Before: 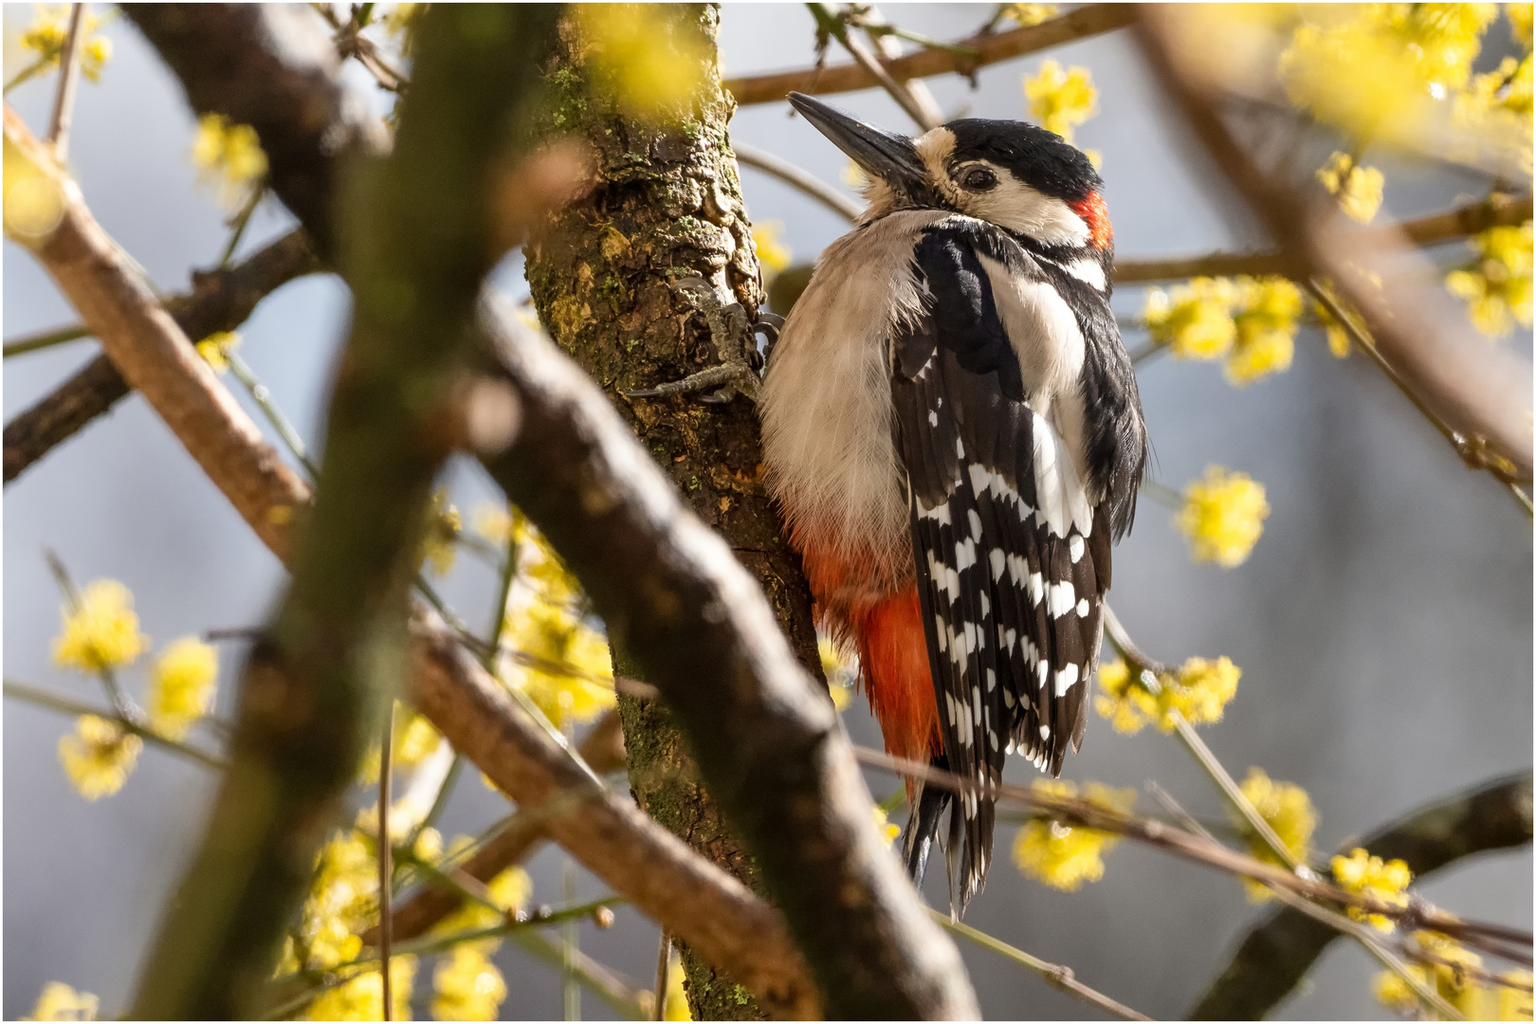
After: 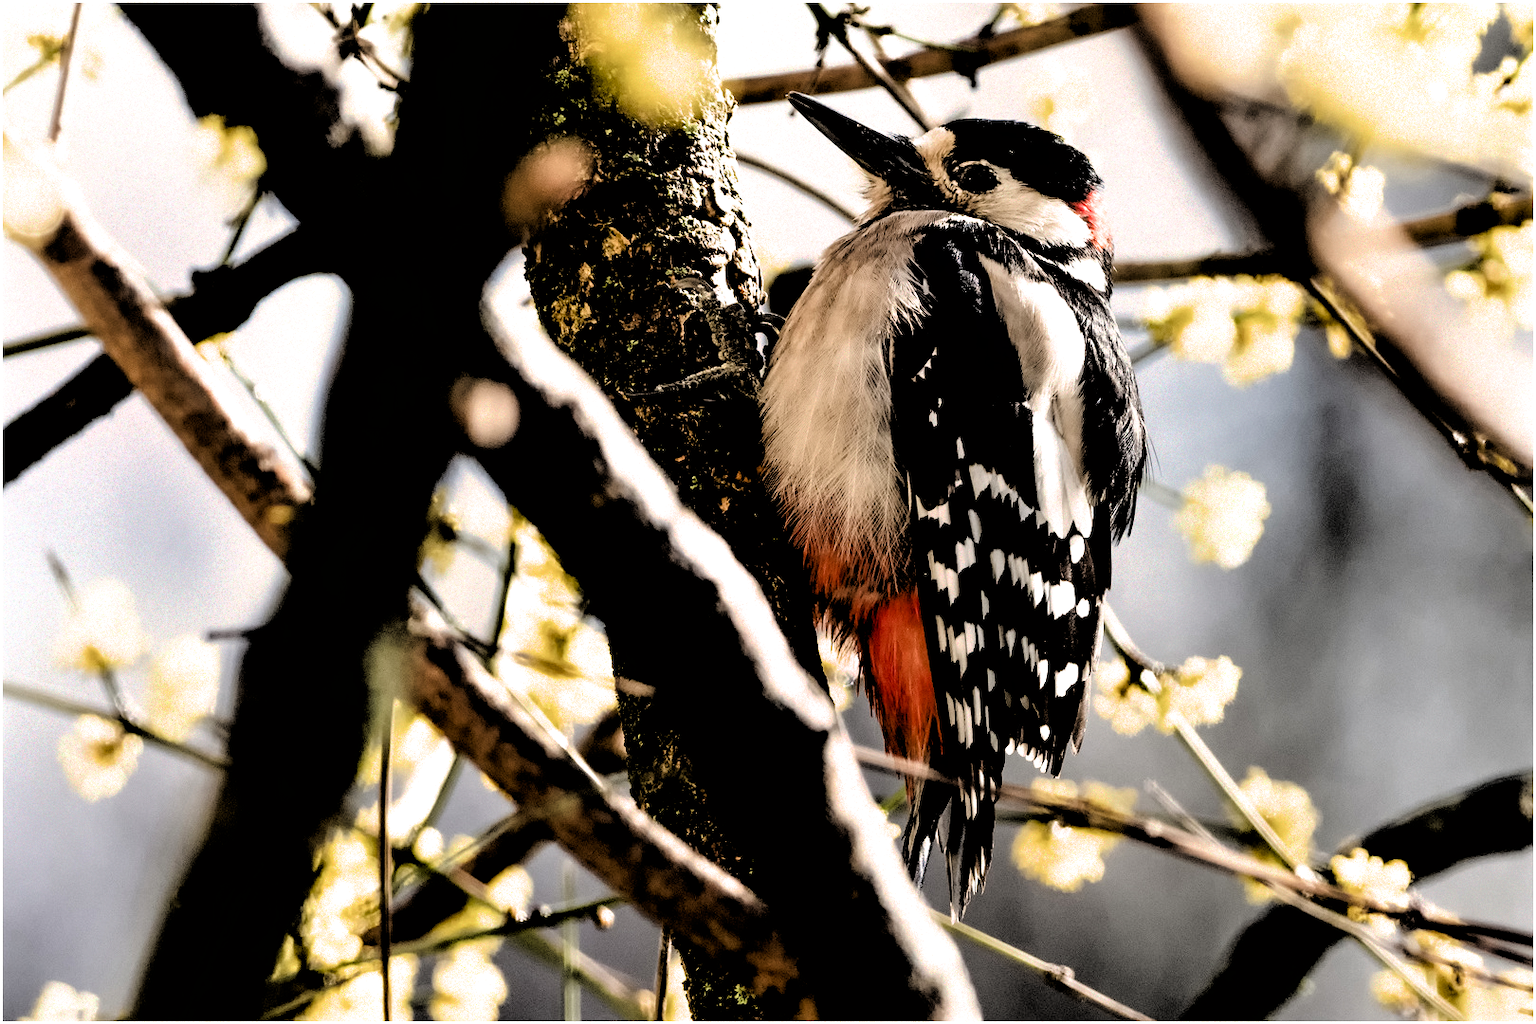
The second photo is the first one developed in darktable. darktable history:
contrast brightness saturation: saturation 0.1
filmic rgb: black relative exposure -1 EV, white relative exposure 2.05 EV, hardness 1.52, contrast 2.25, enable highlight reconstruction true
